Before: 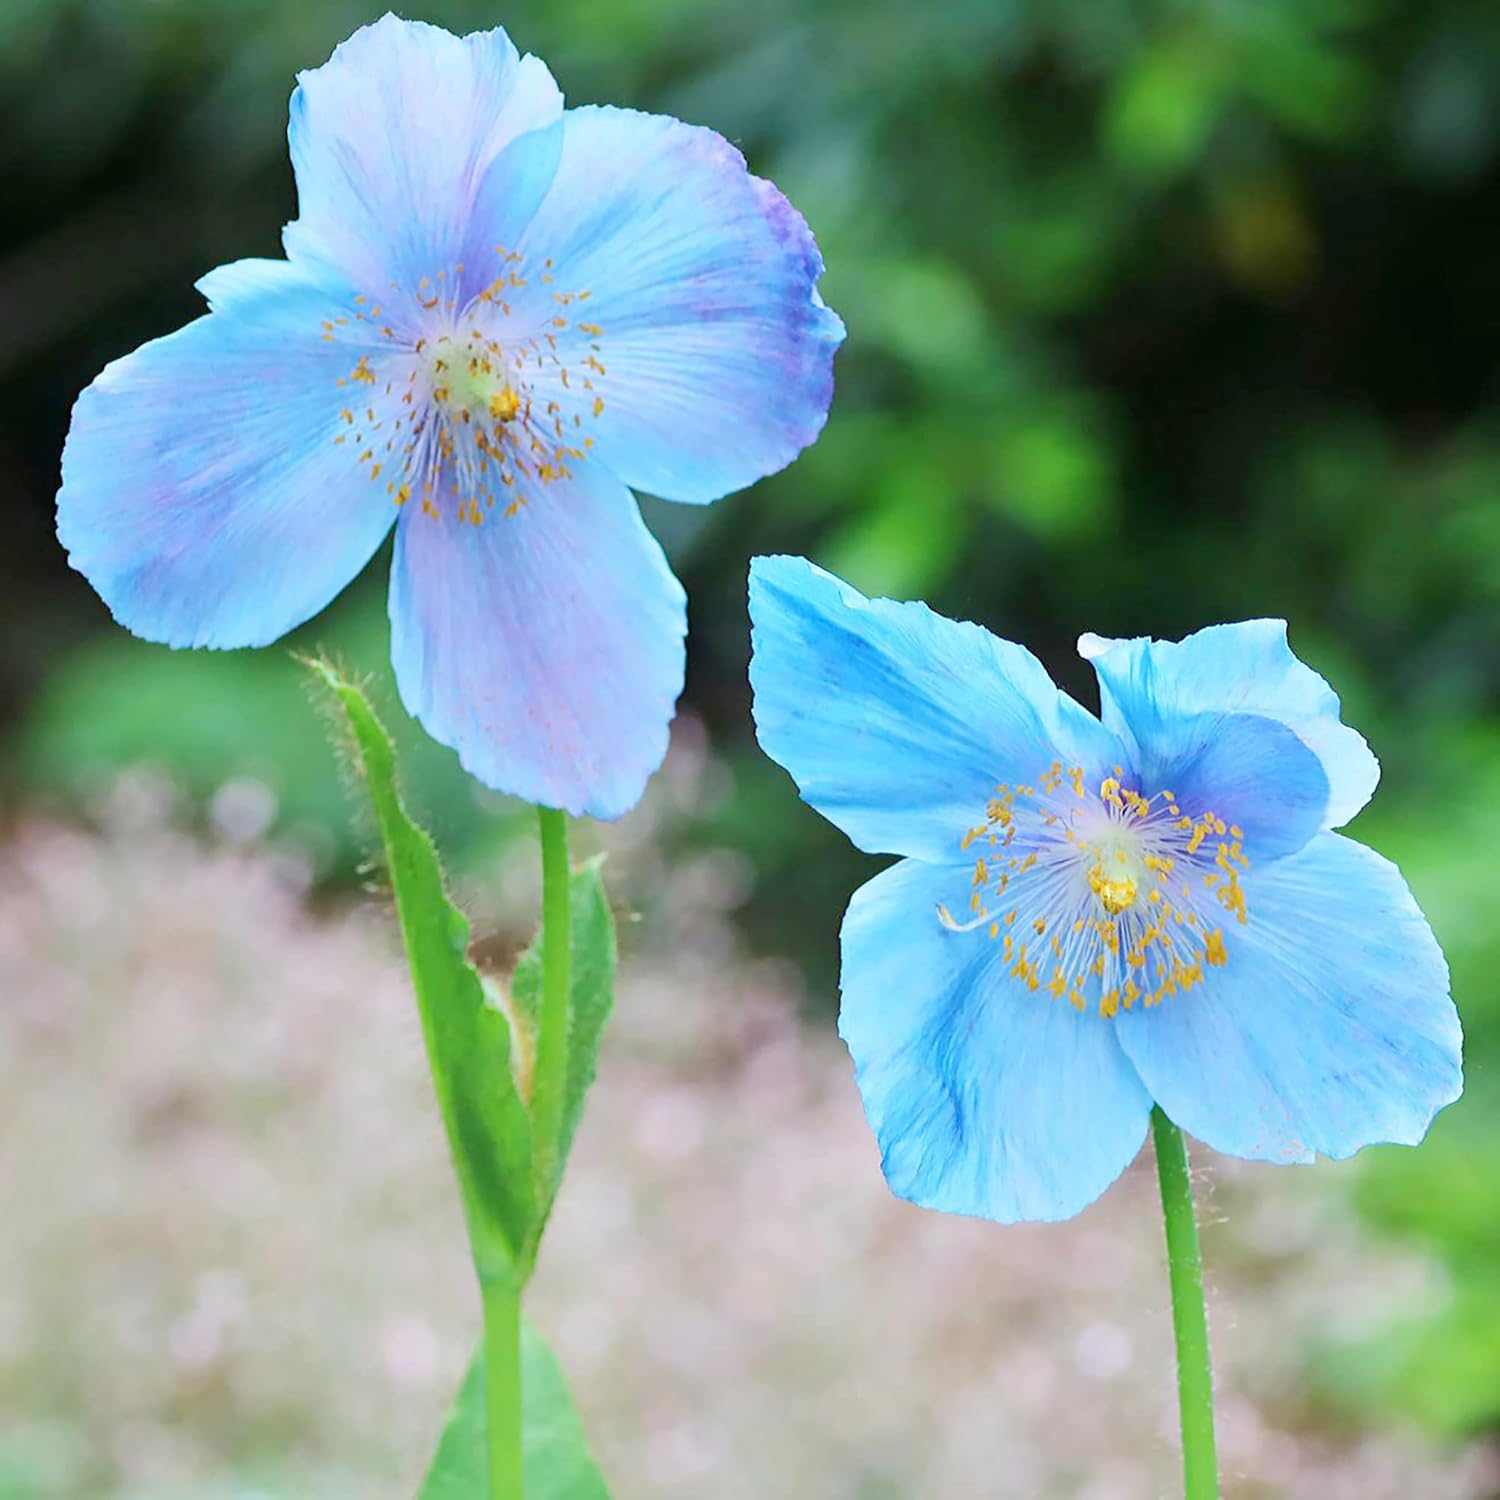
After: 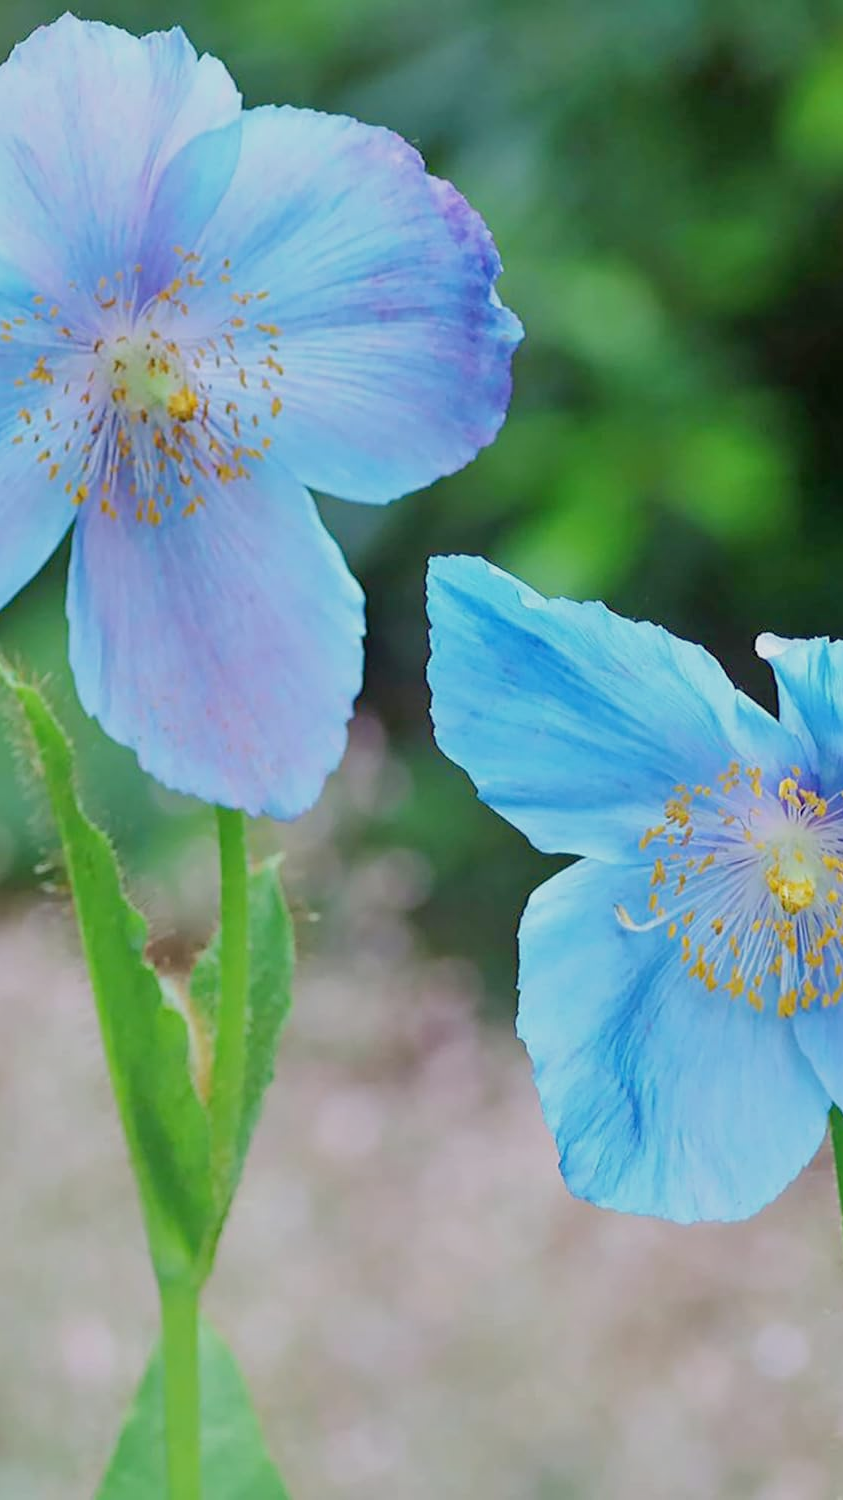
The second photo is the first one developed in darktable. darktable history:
tone equalizer: -8 EV 0.25 EV, -7 EV 0.417 EV, -6 EV 0.417 EV, -5 EV 0.25 EV, -3 EV -0.25 EV, -2 EV -0.417 EV, -1 EV -0.417 EV, +0 EV -0.25 EV, edges refinement/feathering 500, mask exposure compensation -1.57 EV, preserve details guided filter
crop: left 21.496%, right 22.254%
